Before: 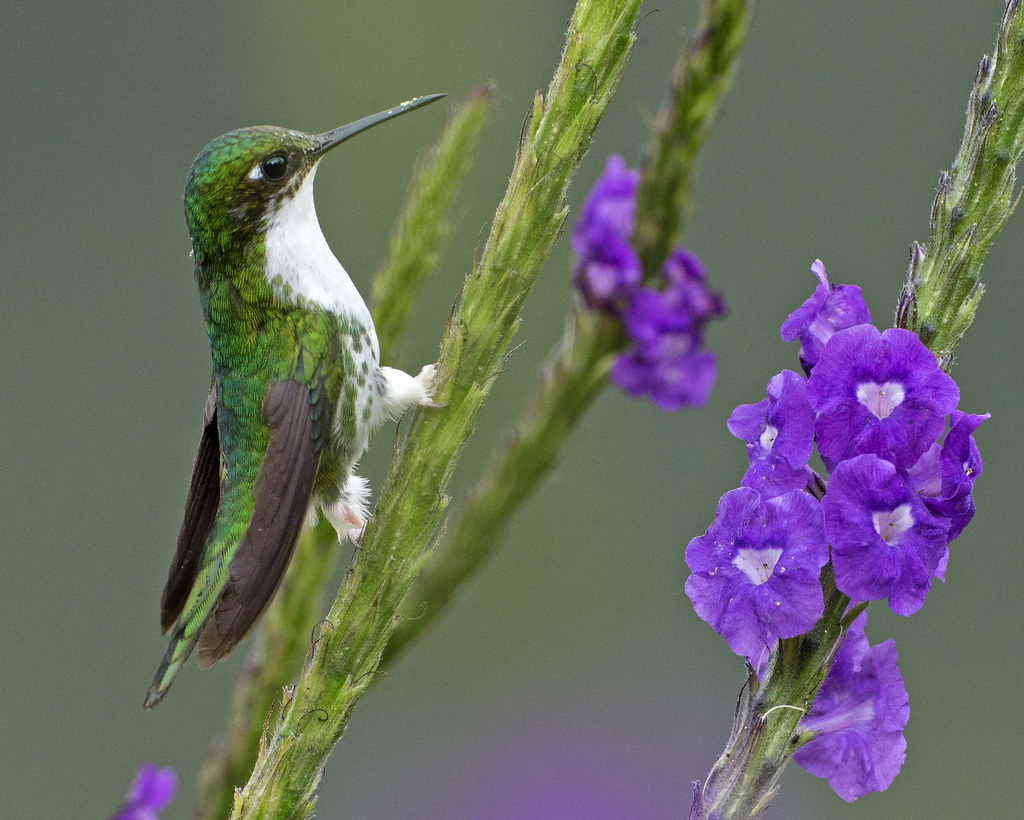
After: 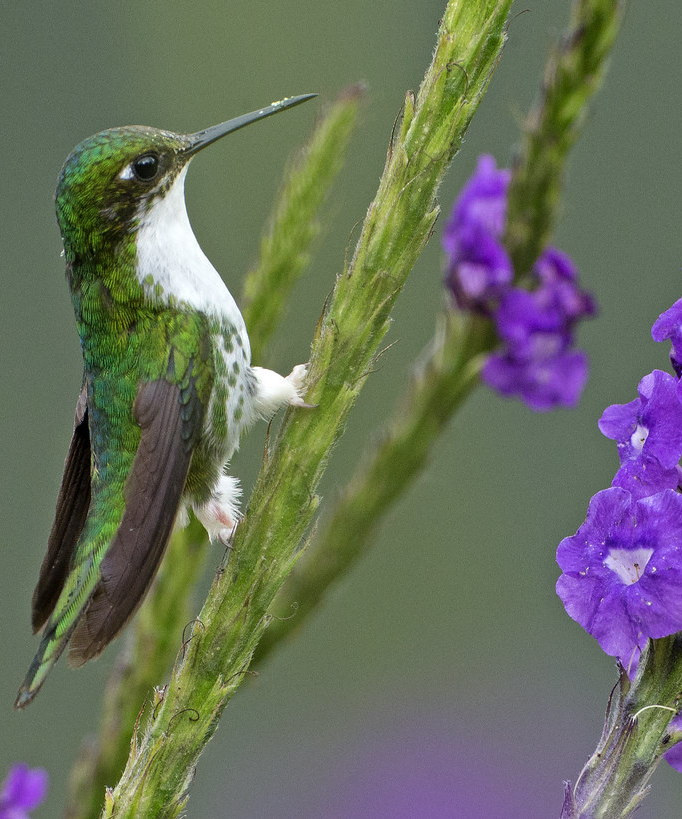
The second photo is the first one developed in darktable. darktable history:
crop and rotate: left 12.673%, right 20.66%
